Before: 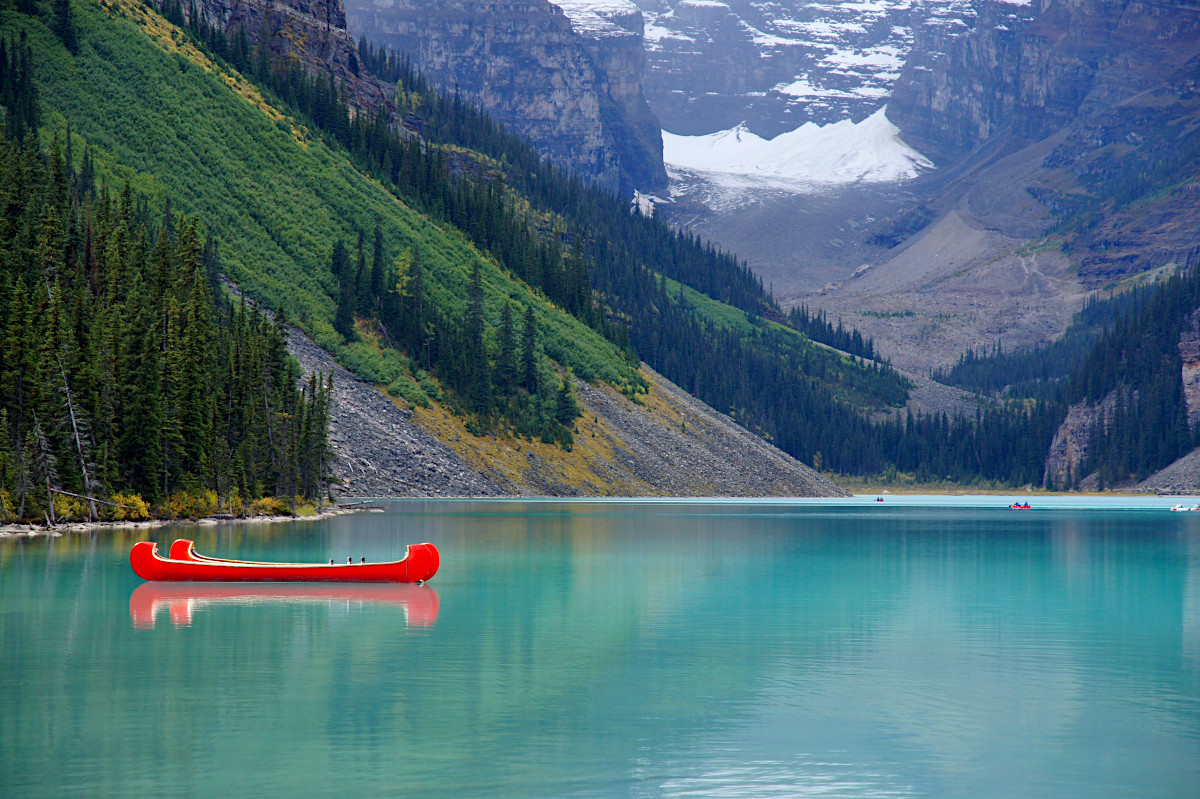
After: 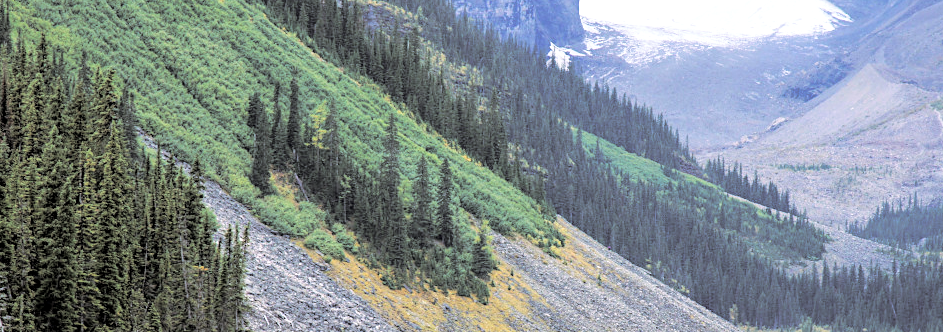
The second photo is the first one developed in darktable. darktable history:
local contrast: detail 130%
split-toning: shadows › hue 46.8°, shadows › saturation 0.17, highlights › hue 316.8°, highlights › saturation 0.27, balance -51.82
tone curve: curves: ch0 [(0, 0) (0.169, 0.367) (0.635, 0.859) (1, 1)], color space Lab, independent channels, preserve colors none
crop: left 7.036%, top 18.398%, right 14.379%, bottom 40.043%
